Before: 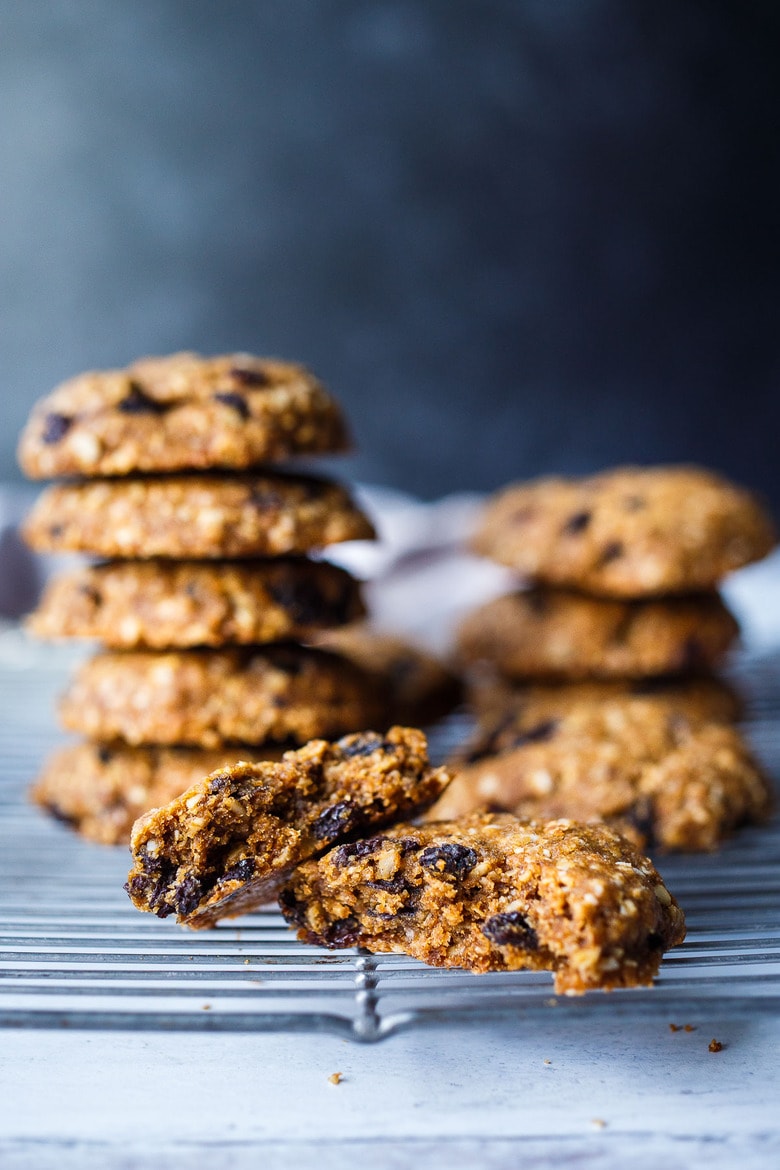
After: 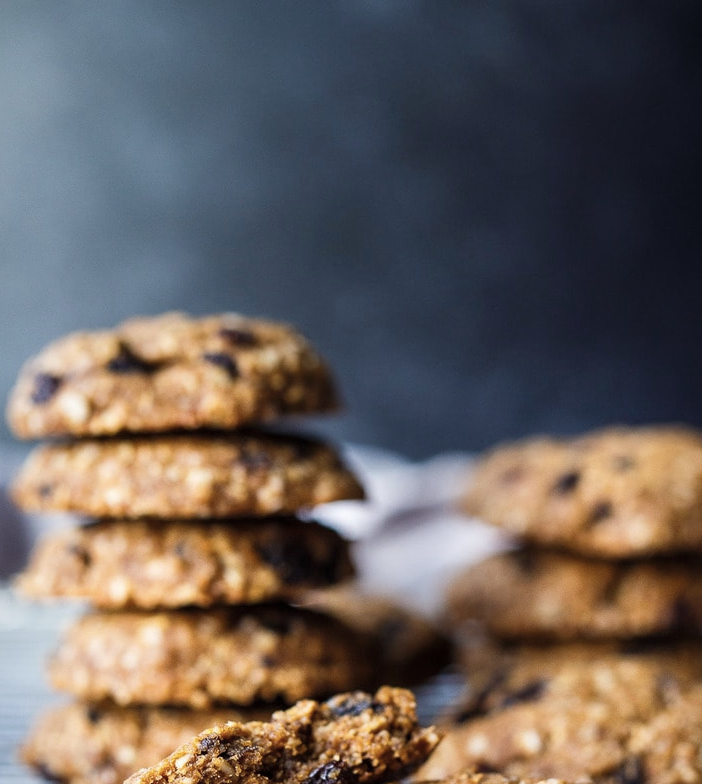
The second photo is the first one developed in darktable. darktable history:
color correction: saturation 0.8
crop: left 1.509%, top 3.452%, right 7.696%, bottom 28.452%
